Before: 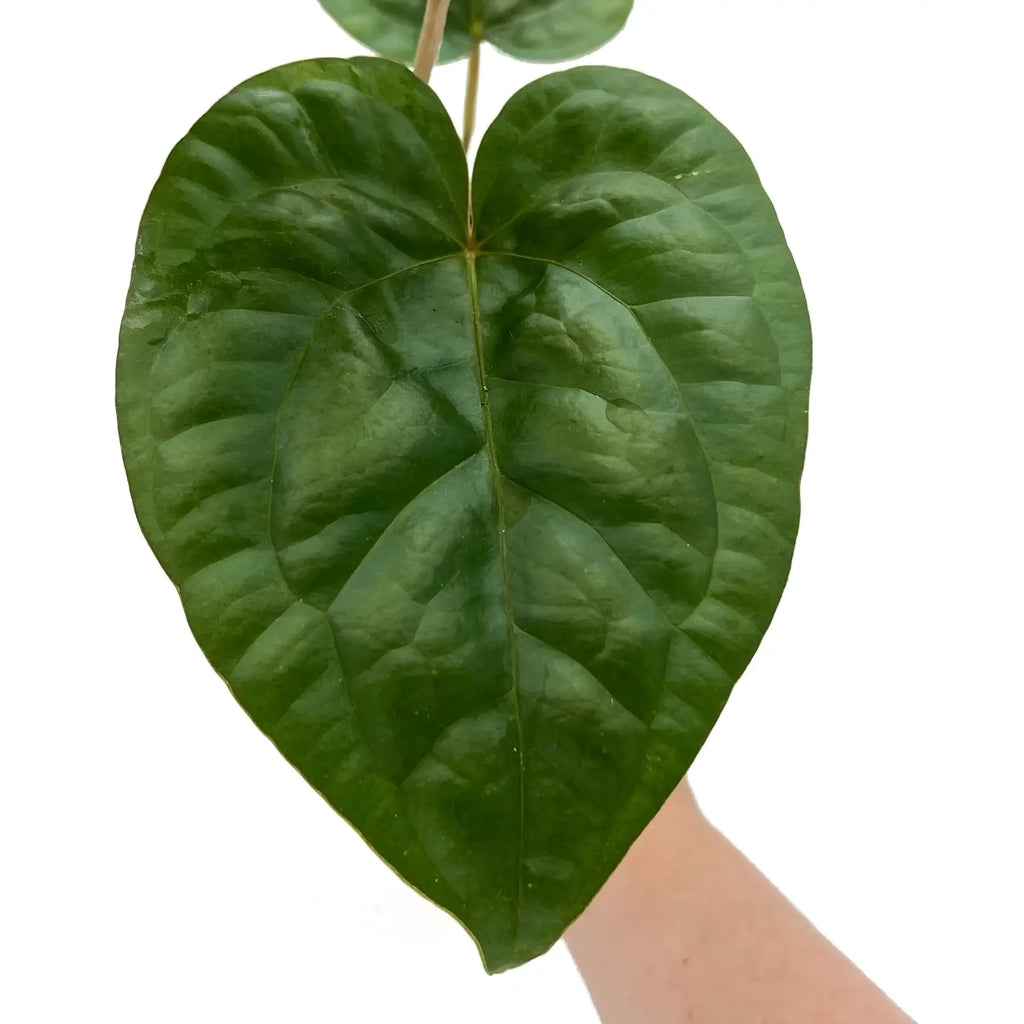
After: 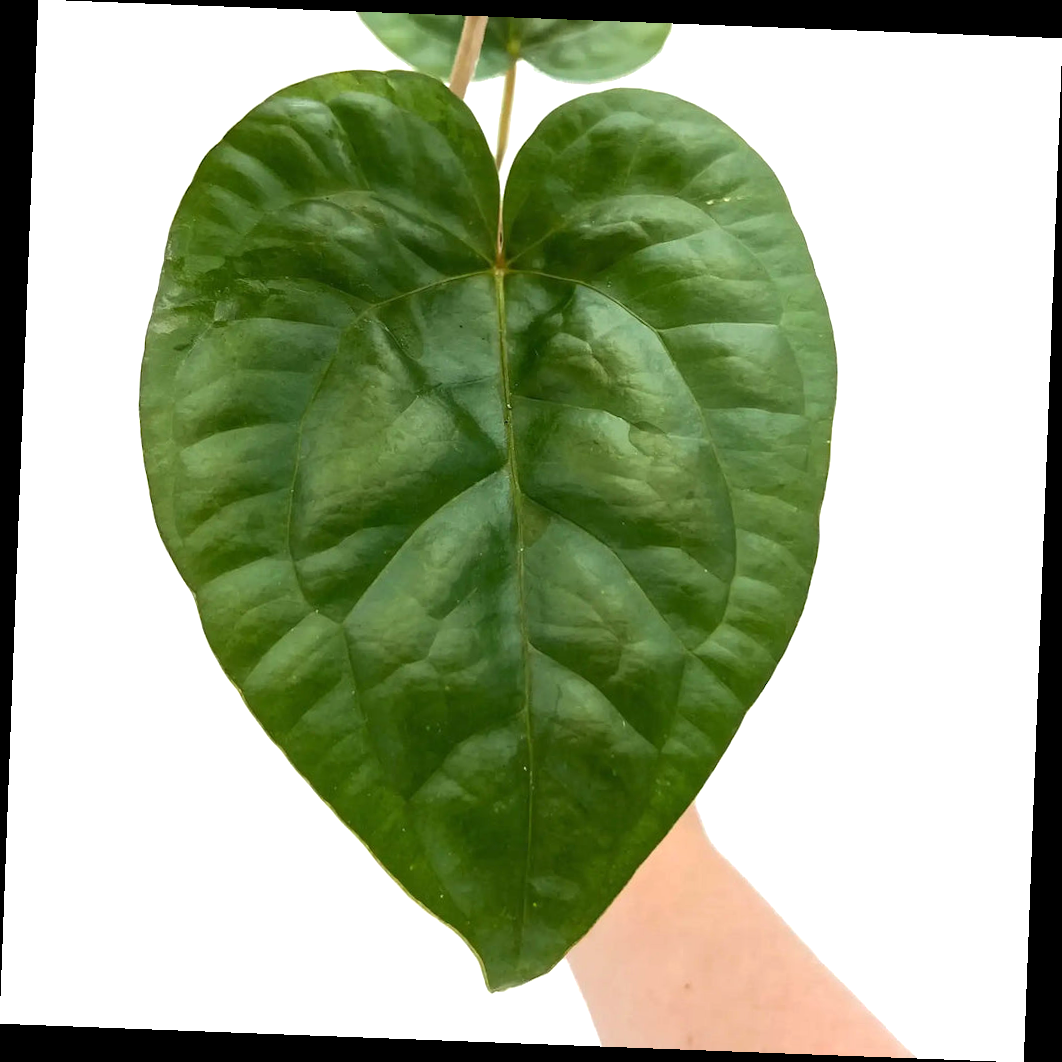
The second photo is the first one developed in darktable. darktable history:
exposure: exposure 0.564 EV, compensate highlight preservation false
rotate and perspective: rotation 2.17°, automatic cropping off
